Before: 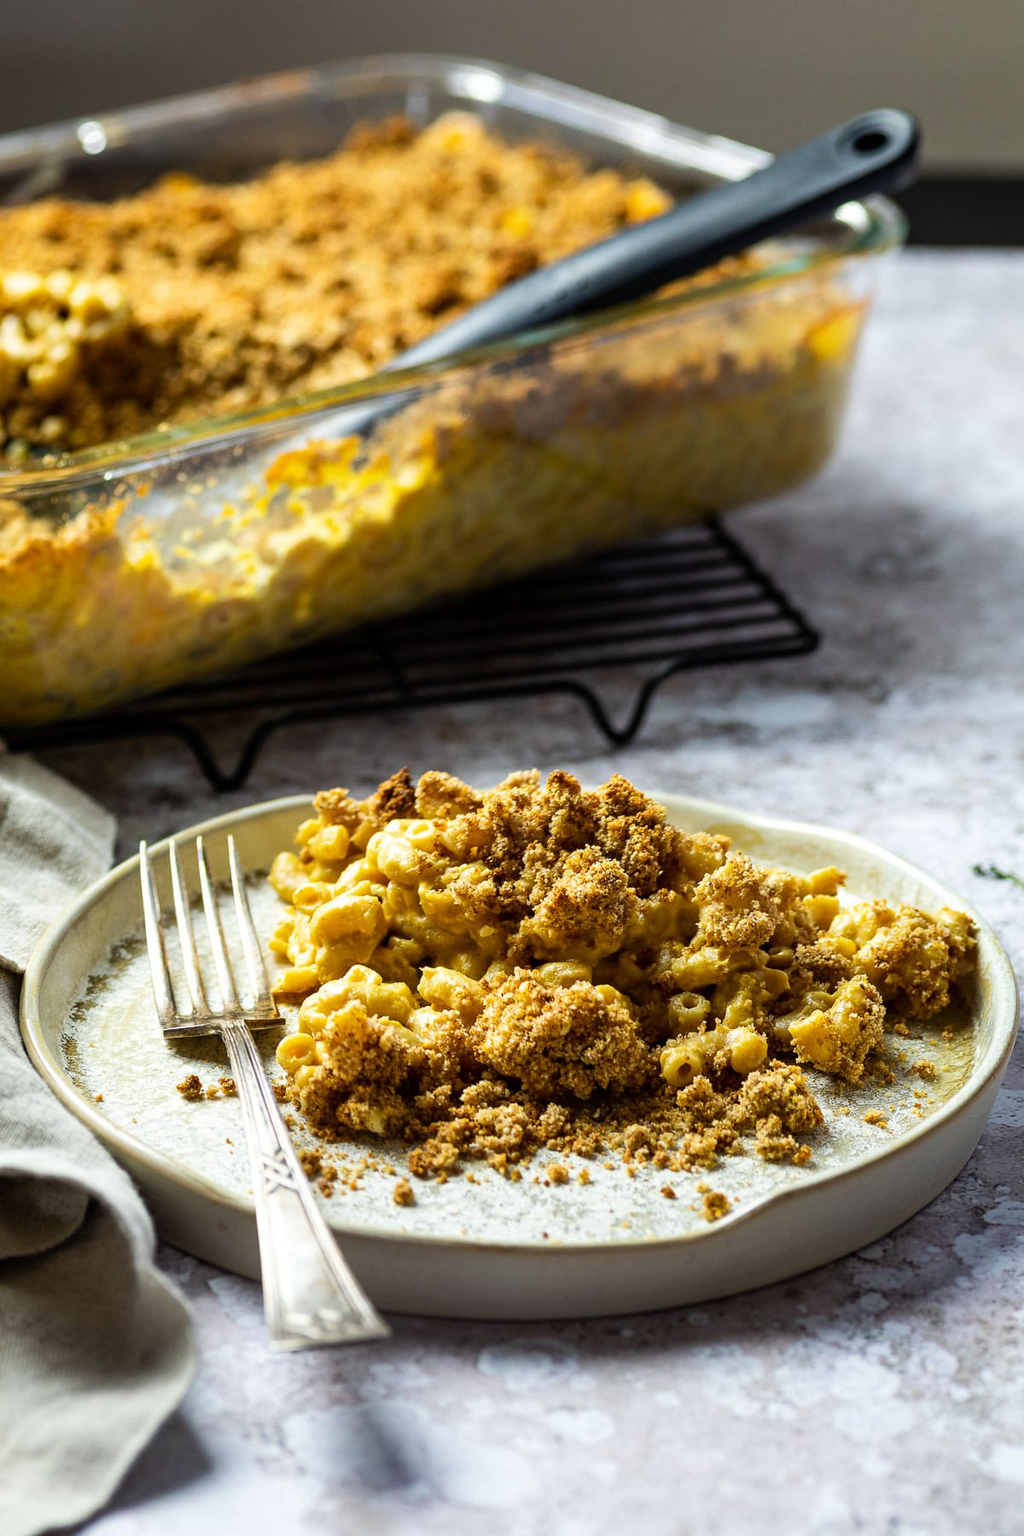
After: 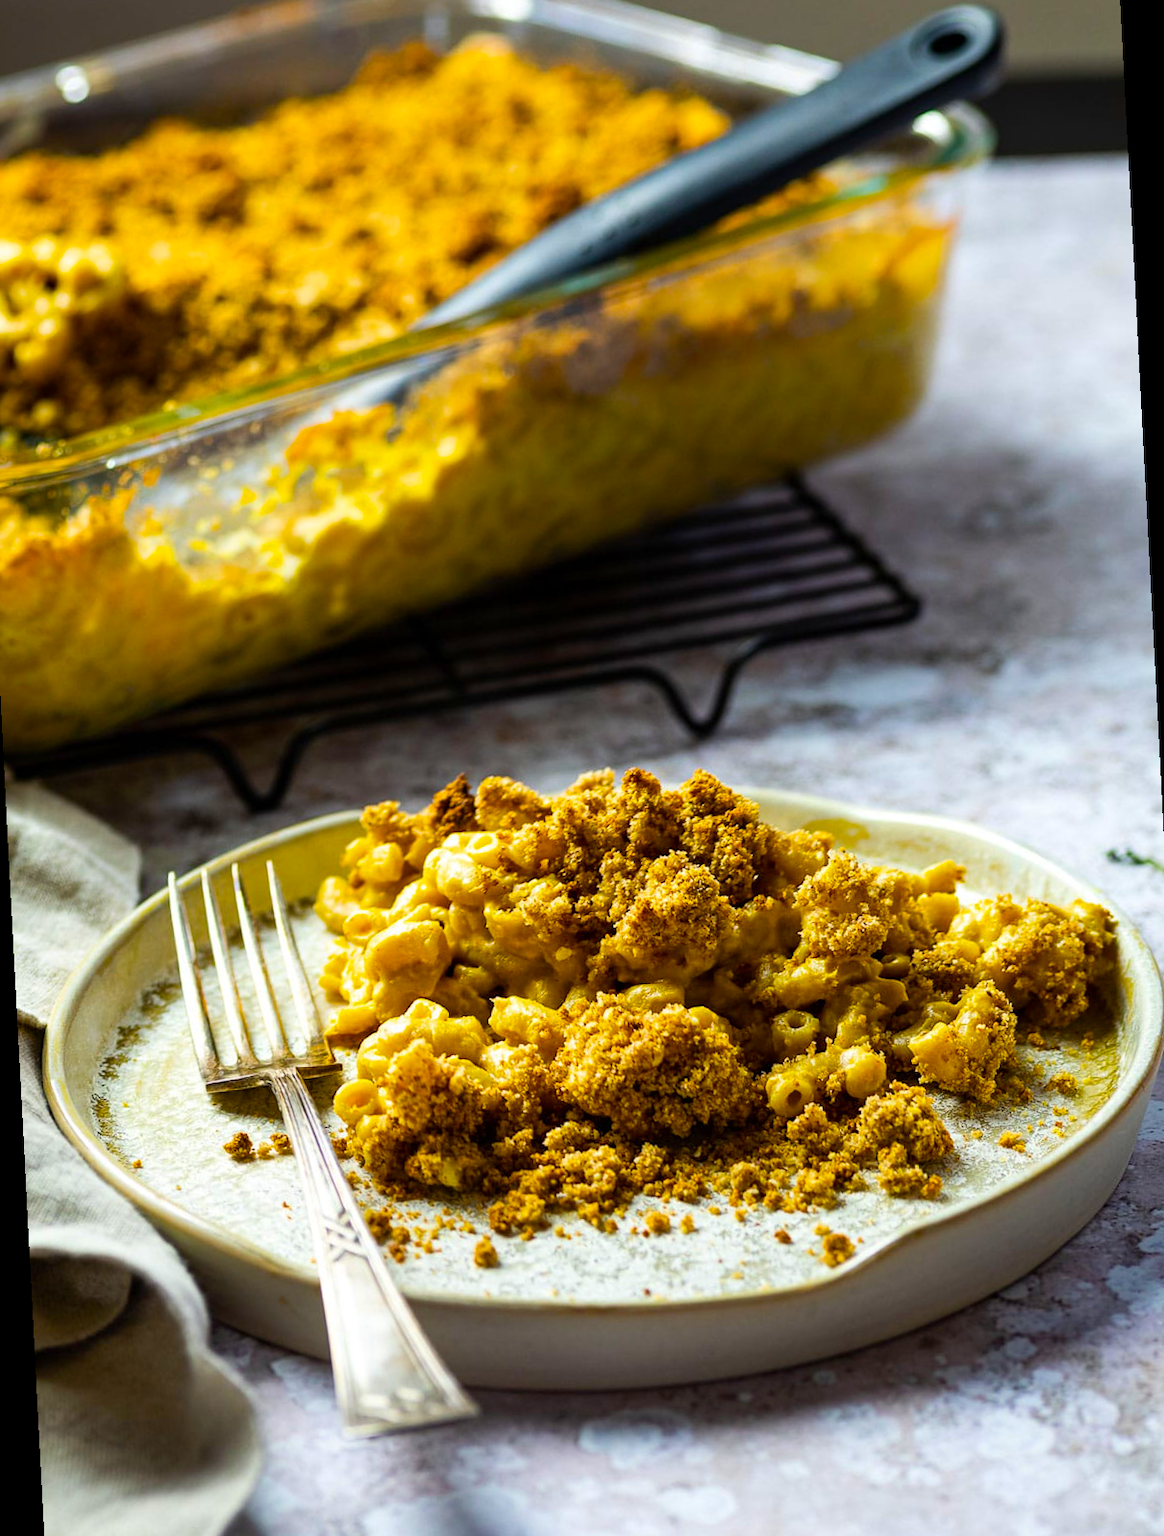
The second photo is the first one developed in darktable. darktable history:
rotate and perspective: rotation -3°, crop left 0.031, crop right 0.968, crop top 0.07, crop bottom 0.93
color balance rgb: linear chroma grading › global chroma 15%, perceptual saturation grading › global saturation 30%
